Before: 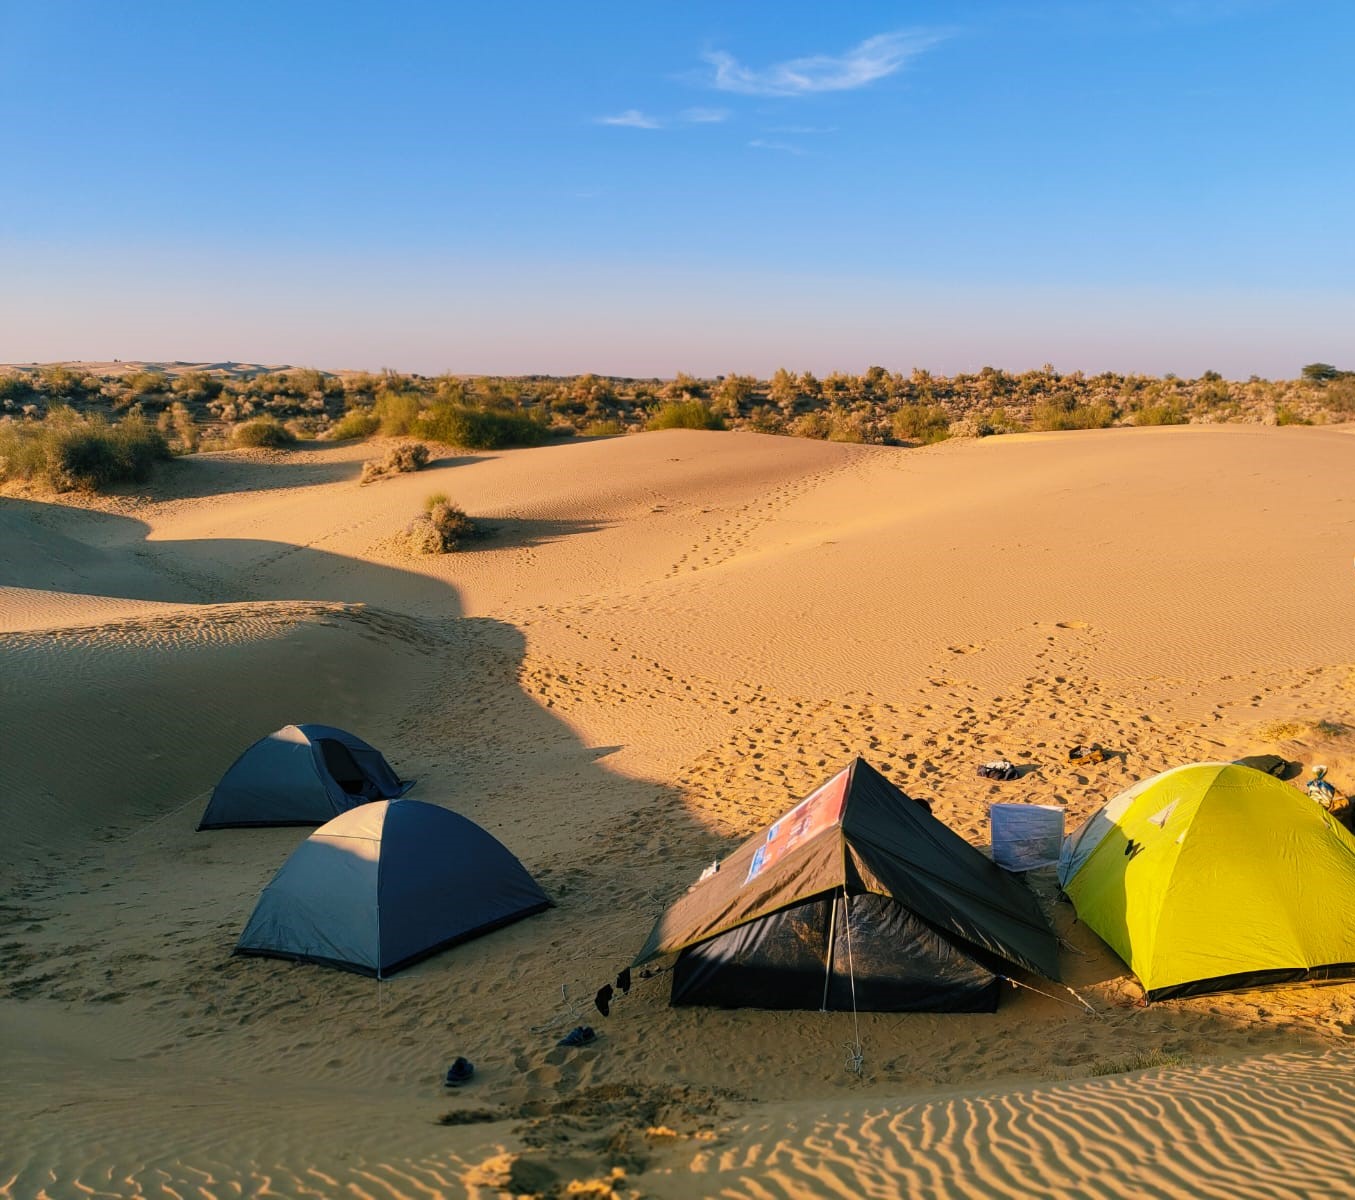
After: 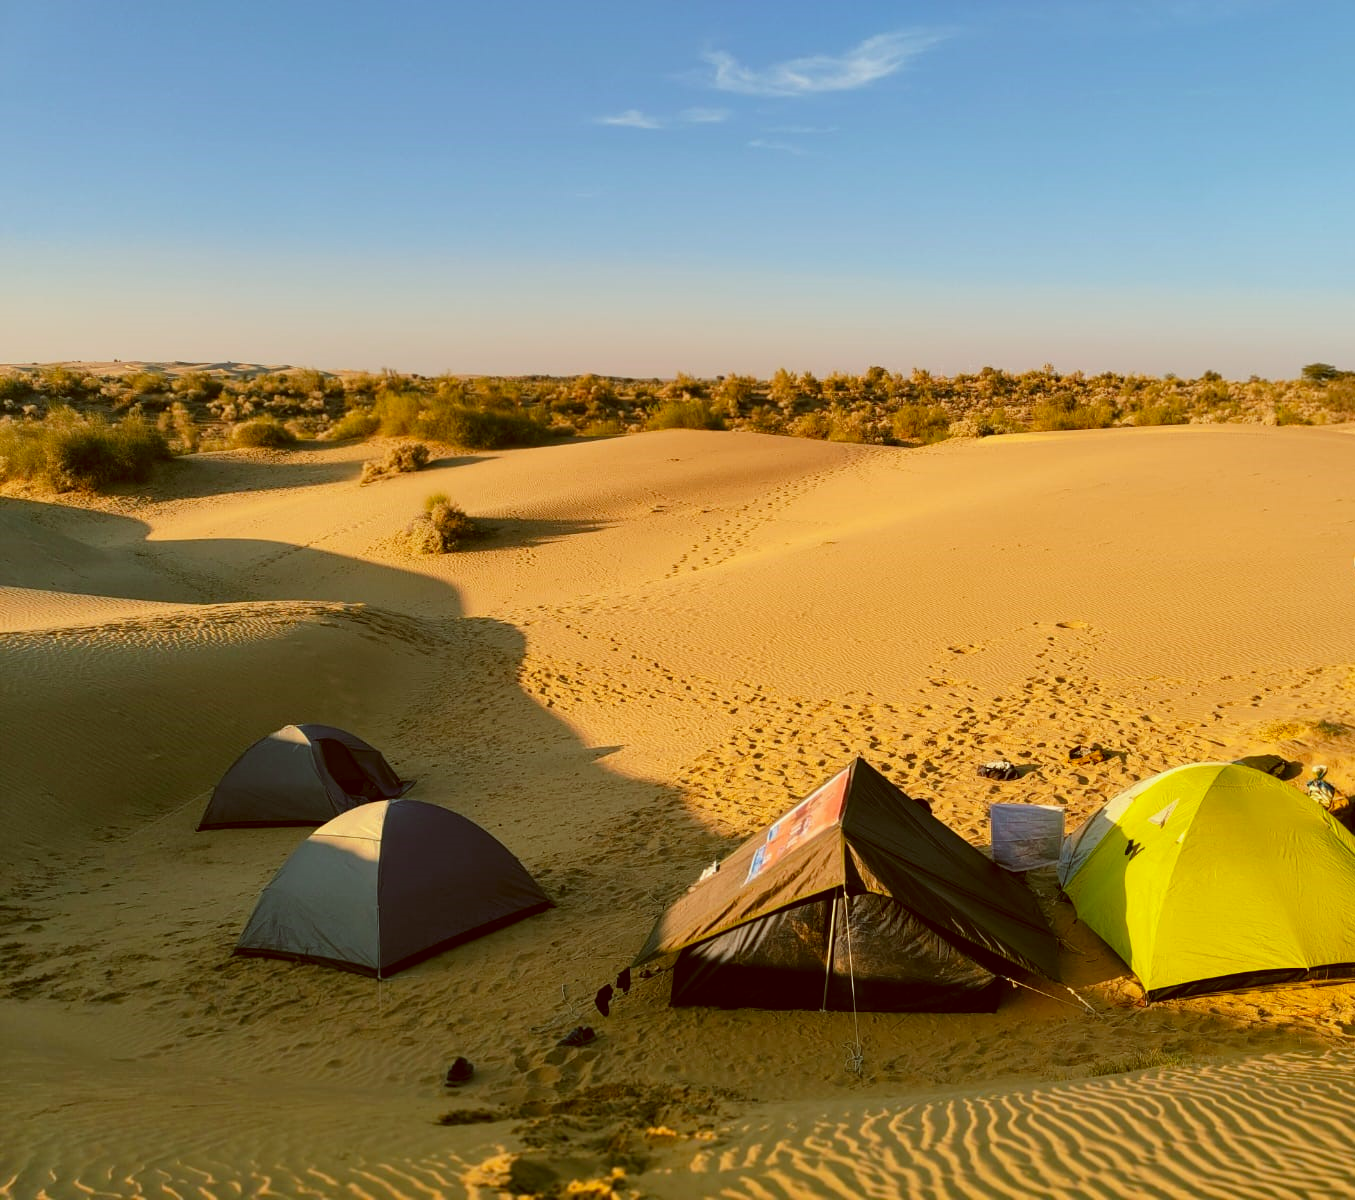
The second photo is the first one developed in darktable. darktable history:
color correction: highlights a* -6.27, highlights b* 9.44, shadows a* 10.71, shadows b* 24.04
